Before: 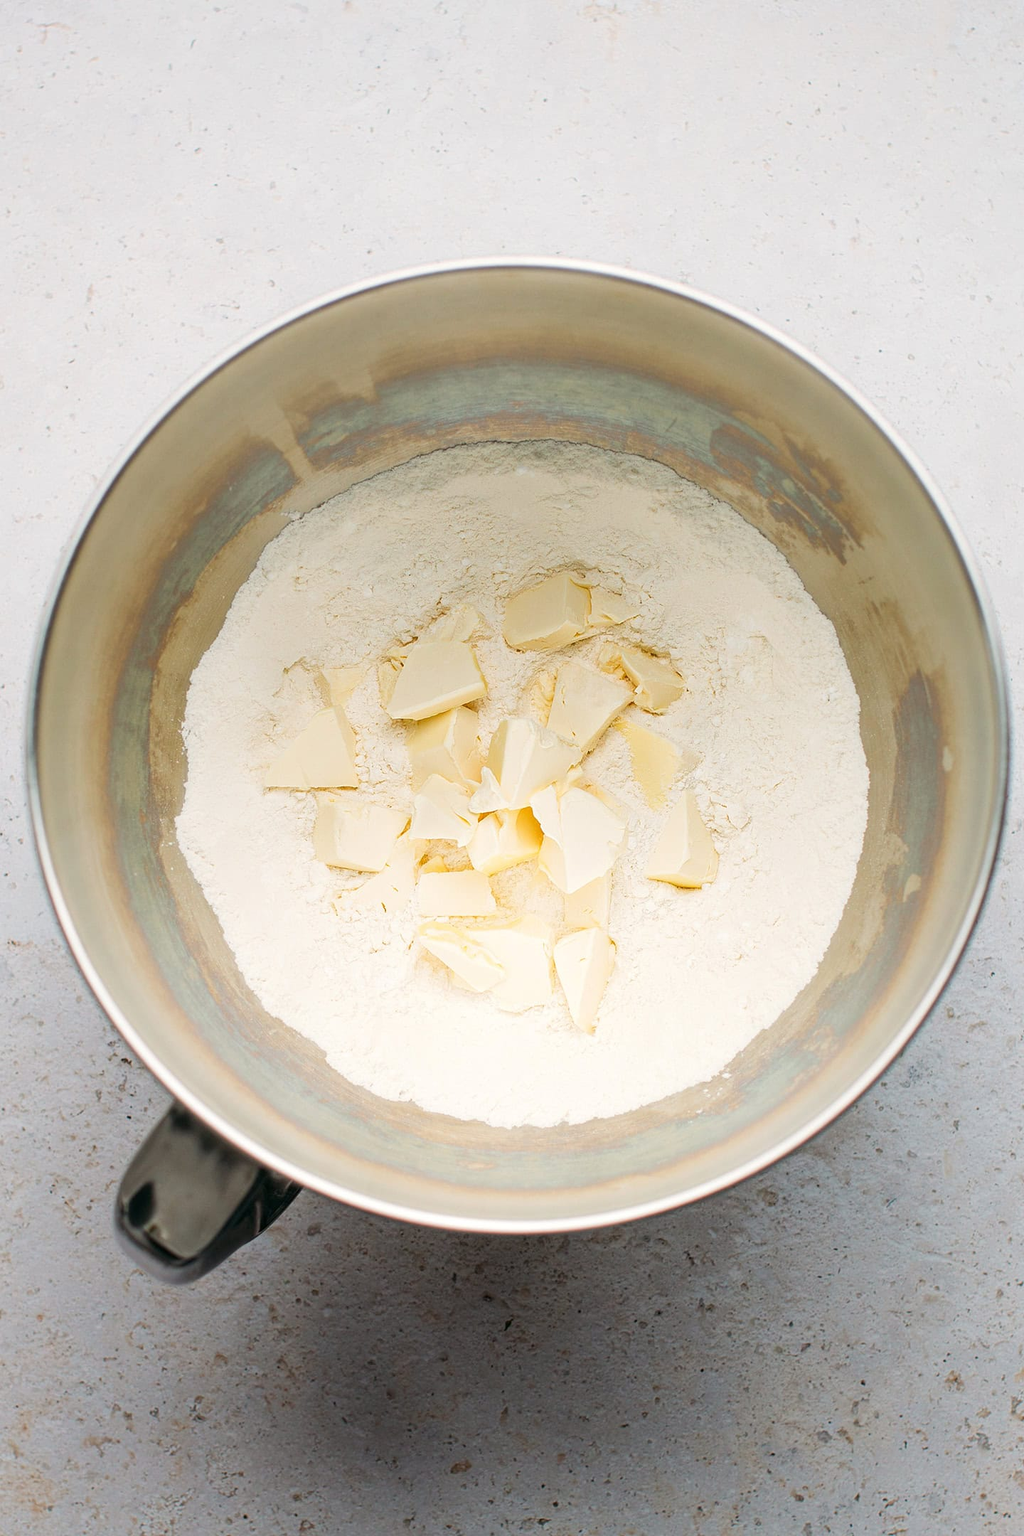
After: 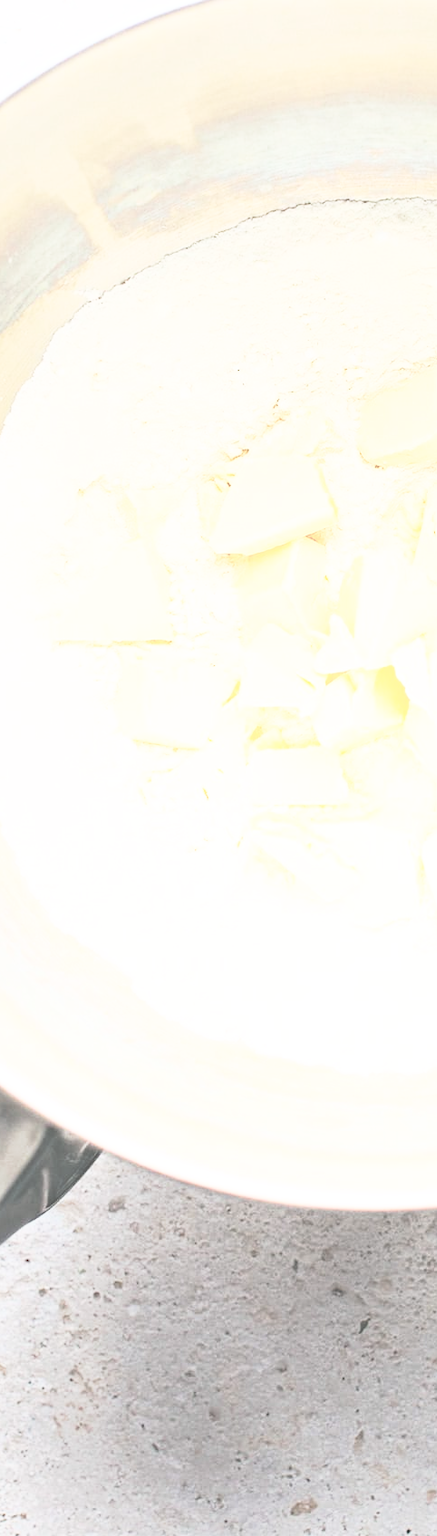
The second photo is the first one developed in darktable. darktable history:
rgb curve: curves: ch0 [(0, 0) (0.21, 0.15) (0.24, 0.21) (0.5, 0.75) (0.75, 0.96) (0.89, 0.99) (1, 1)]; ch1 [(0, 0.02) (0.21, 0.13) (0.25, 0.2) (0.5, 0.67) (0.75, 0.9) (0.89, 0.97) (1, 1)]; ch2 [(0, 0.02) (0.21, 0.13) (0.25, 0.2) (0.5, 0.67) (0.75, 0.9) (0.89, 0.97) (1, 1)], compensate middle gray true
tone curve: curves: ch0 [(0, 0) (0.003, 0.09) (0.011, 0.095) (0.025, 0.097) (0.044, 0.108) (0.069, 0.117) (0.1, 0.129) (0.136, 0.151) (0.177, 0.185) (0.224, 0.229) (0.277, 0.299) (0.335, 0.379) (0.399, 0.469) (0.468, 0.55) (0.543, 0.629) (0.623, 0.702) (0.709, 0.775) (0.801, 0.85) (0.898, 0.91) (1, 1)], preserve colors none
haze removal: compatibility mode true, adaptive false
crop and rotate: left 21.77%, top 18.528%, right 44.676%, bottom 2.997%
white balance: red 1.004, blue 1.024
exposure: black level correction -0.062, exposure -0.05 EV, compensate highlight preservation false
base curve: curves: ch0 [(0, 0) (0.028, 0.03) (0.121, 0.232) (0.46, 0.748) (0.859, 0.968) (1, 1)], preserve colors none
